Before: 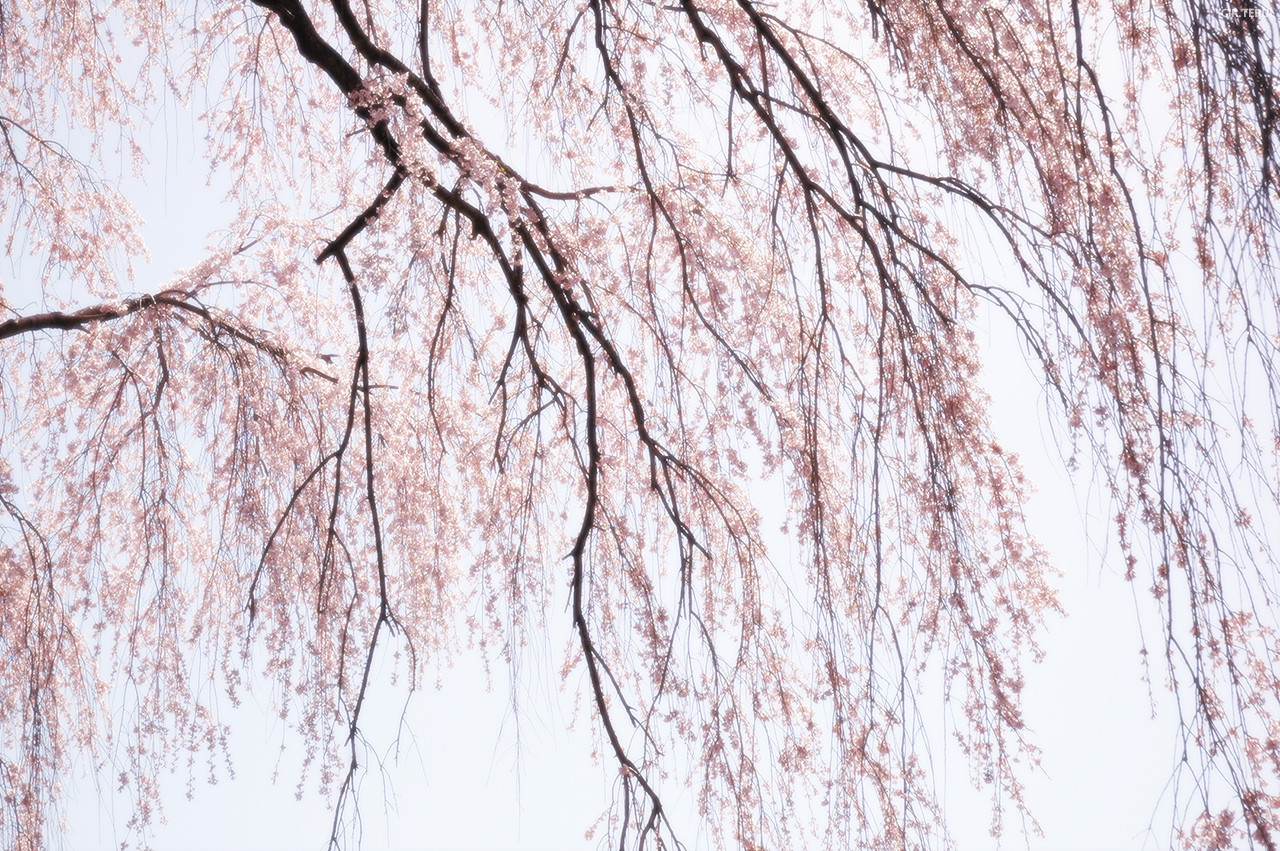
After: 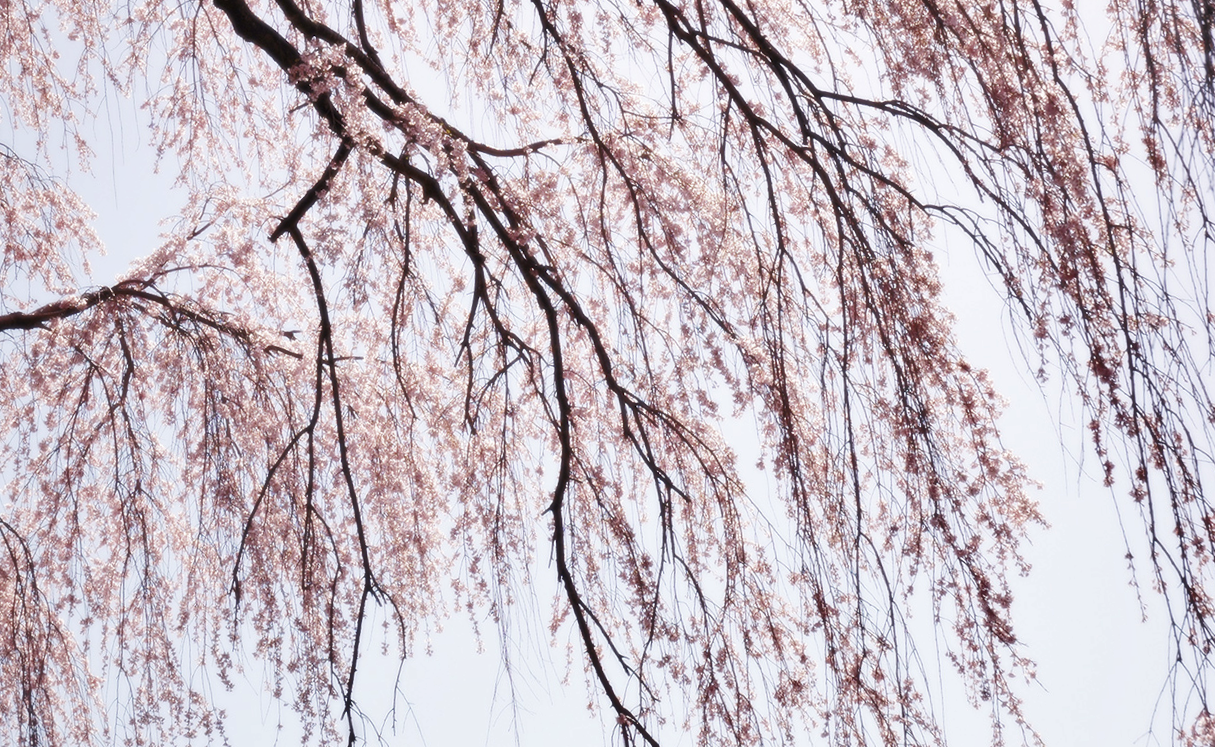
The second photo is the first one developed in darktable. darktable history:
rotate and perspective: rotation -5°, crop left 0.05, crop right 0.952, crop top 0.11, crop bottom 0.89
shadows and highlights: low approximation 0.01, soften with gaussian
